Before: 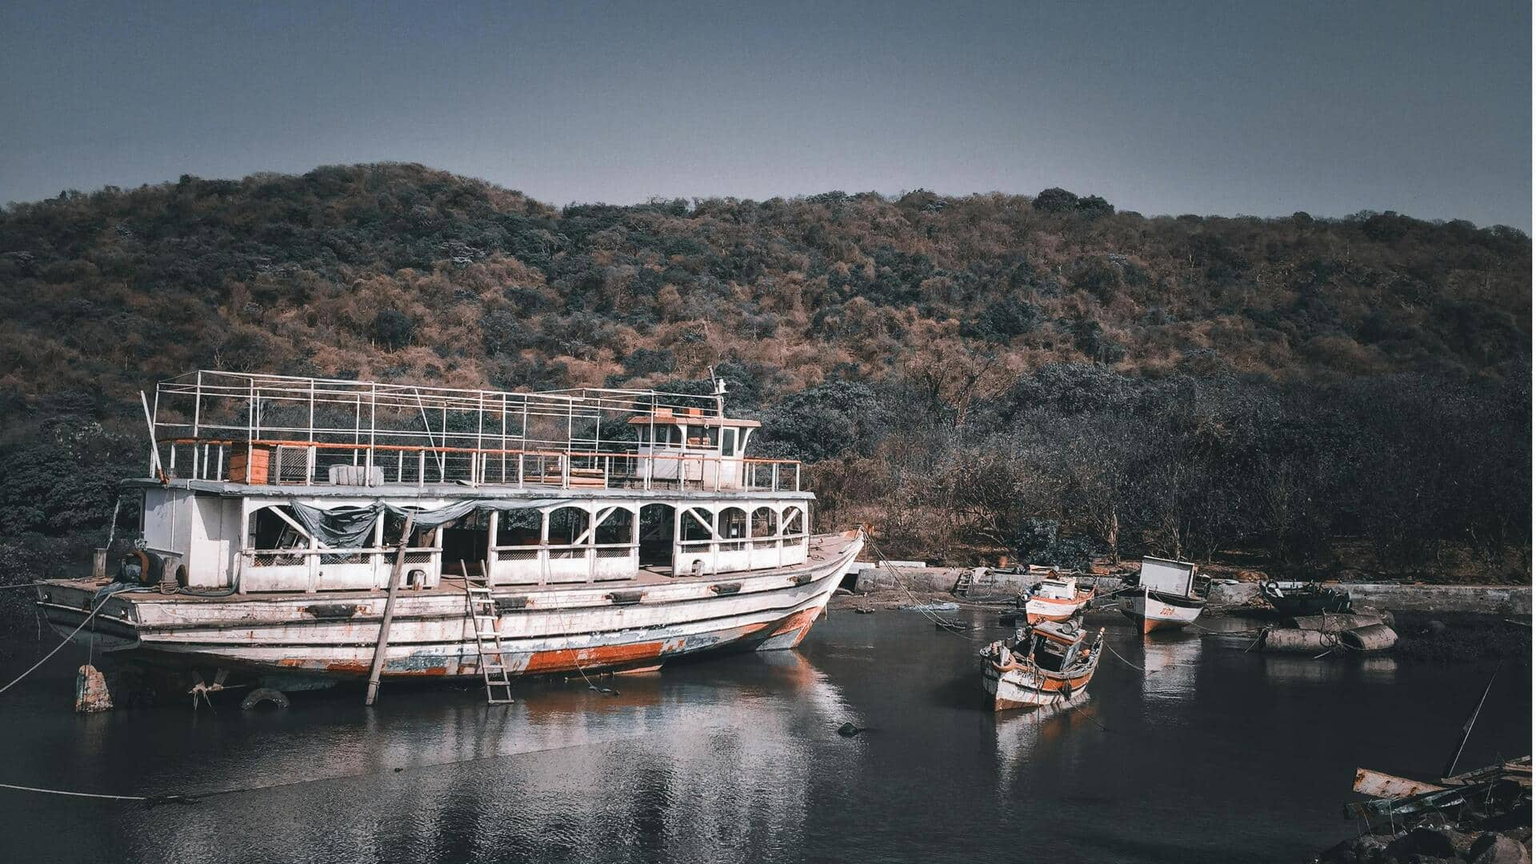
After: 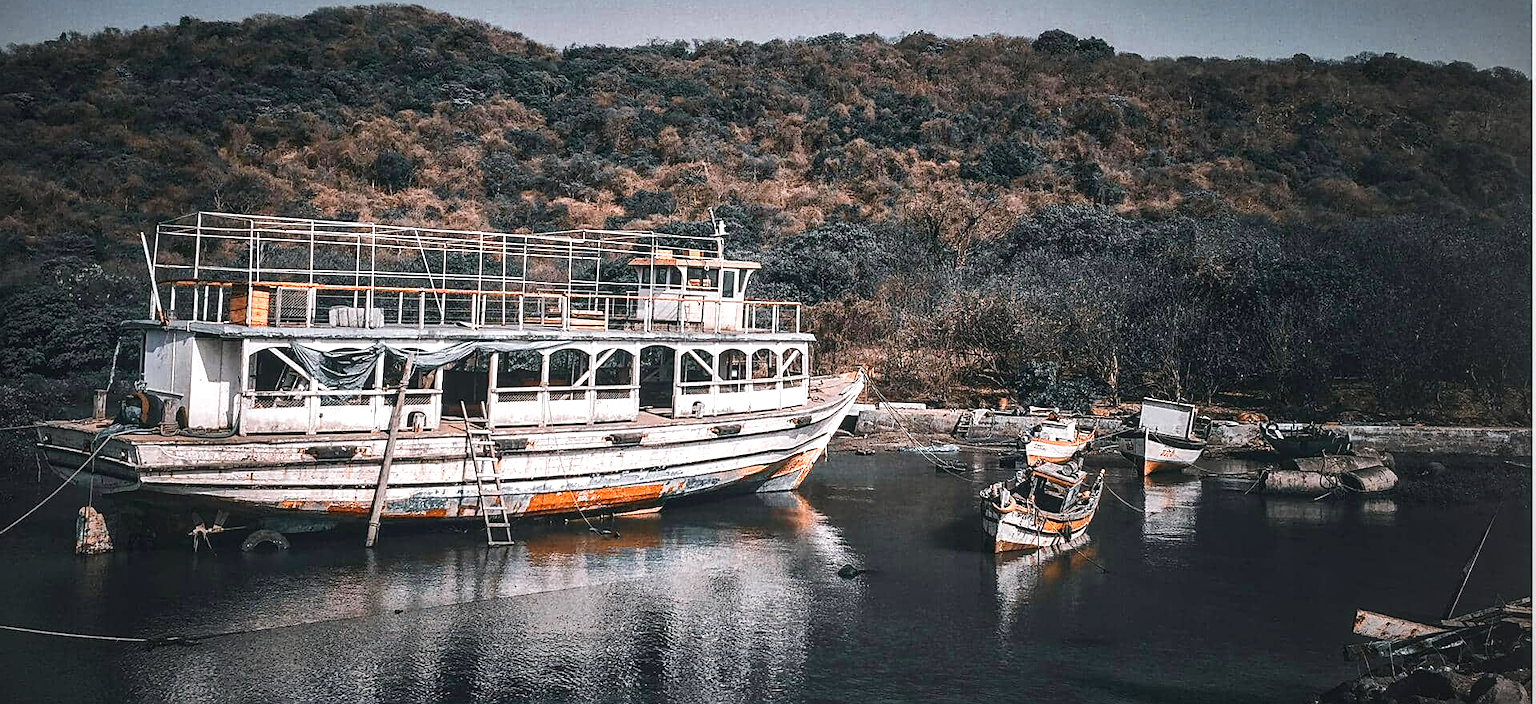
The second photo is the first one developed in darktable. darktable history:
color balance rgb: shadows lift › luminance -19.991%, perceptual saturation grading › global saturation 20%, perceptual saturation grading › highlights -24.969%, perceptual saturation grading › shadows 50.295%, perceptual brilliance grading › highlights 10.169%, perceptual brilliance grading › mid-tones 4.72%
local contrast: on, module defaults
crop and rotate: top 18.485%
exposure: exposure -0.04 EV, compensate highlight preservation false
color zones: curves: ch0 [(0.018, 0.548) (0.197, 0.654) (0.425, 0.447) (0.605, 0.658) (0.732, 0.579)]; ch1 [(0.105, 0.531) (0.224, 0.531) (0.386, 0.39) (0.618, 0.456) (0.732, 0.456) (0.956, 0.421)]; ch2 [(0.039, 0.583) (0.215, 0.465) (0.399, 0.544) (0.465, 0.548) (0.614, 0.447) (0.724, 0.43) (0.882, 0.623) (0.956, 0.632)]
sharpen: on, module defaults
vignetting: center (-0.056, -0.355), unbound false
